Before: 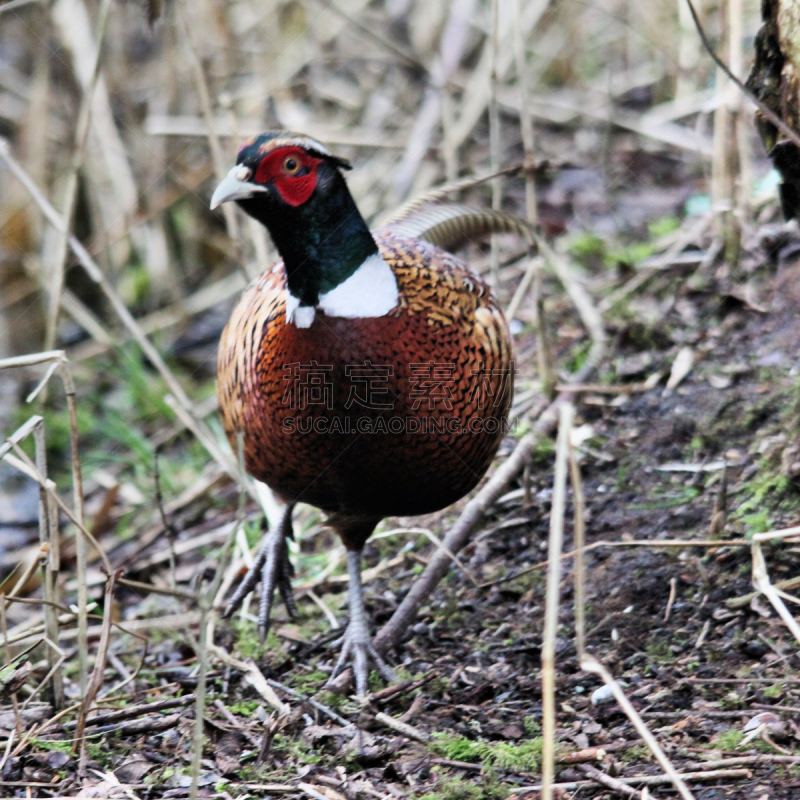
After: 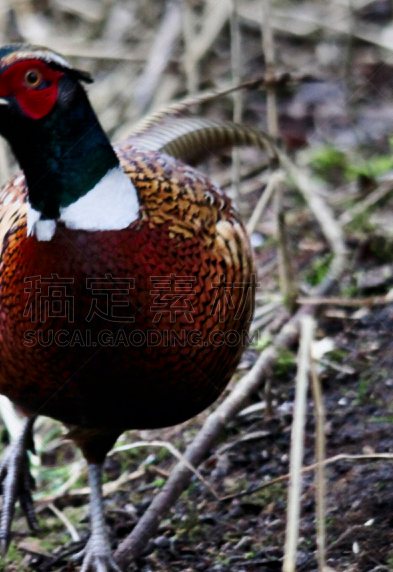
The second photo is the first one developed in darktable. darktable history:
contrast brightness saturation: brightness -0.212, saturation 0.085
crop: left 32.445%, top 10.942%, right 18.383%, bottom 17.446%
